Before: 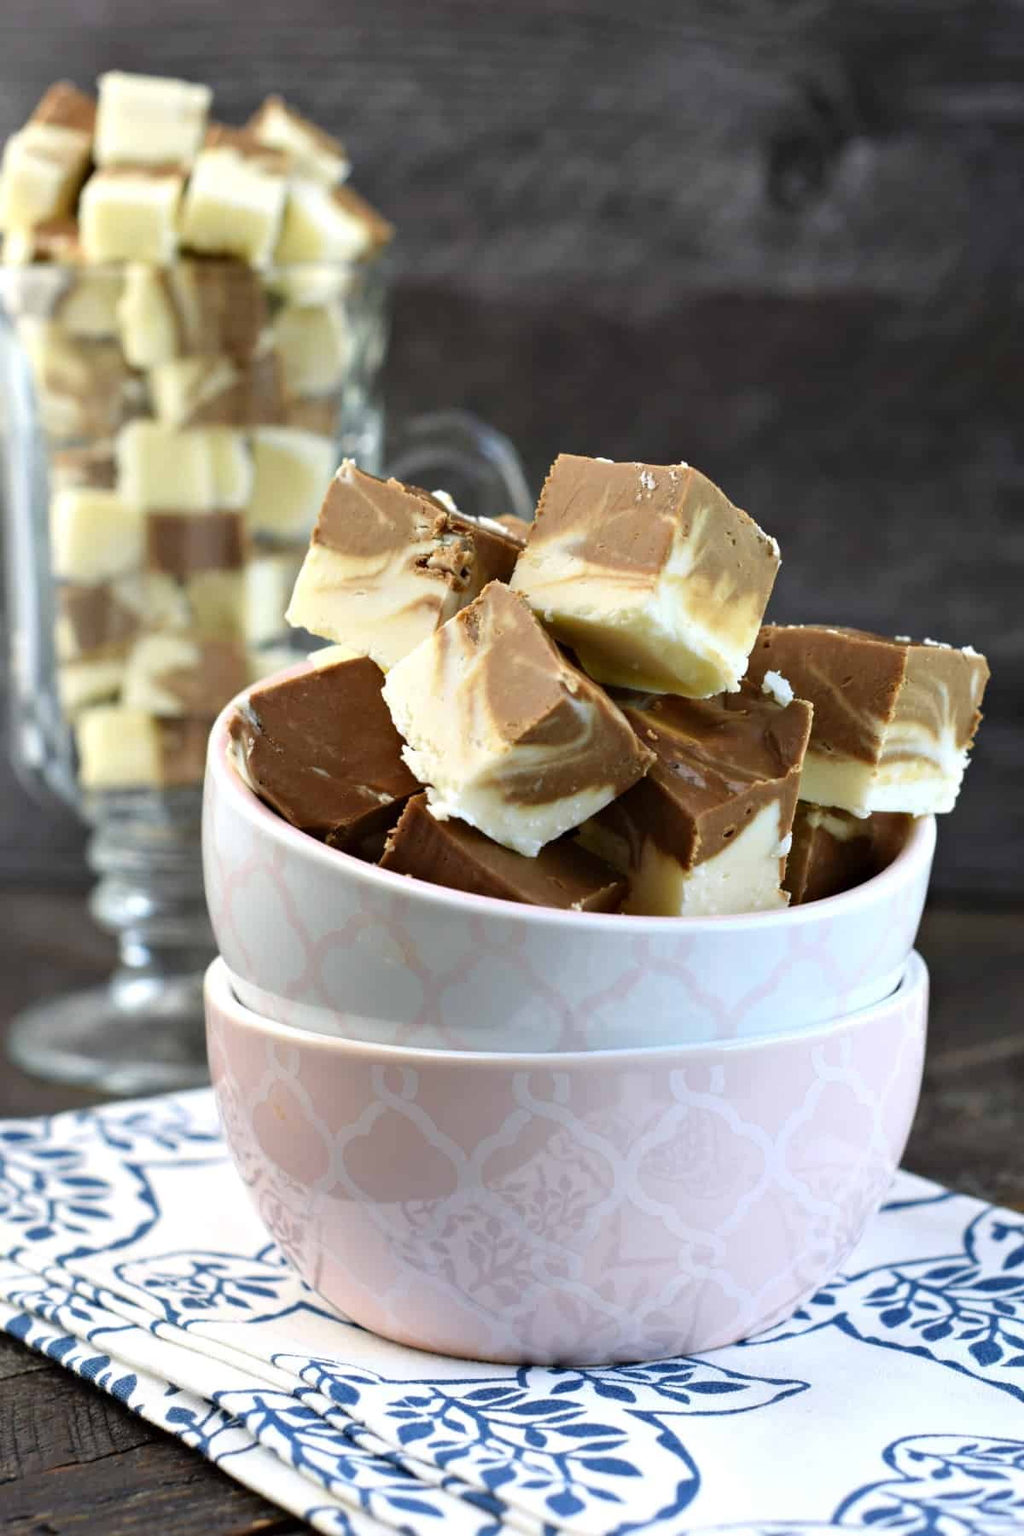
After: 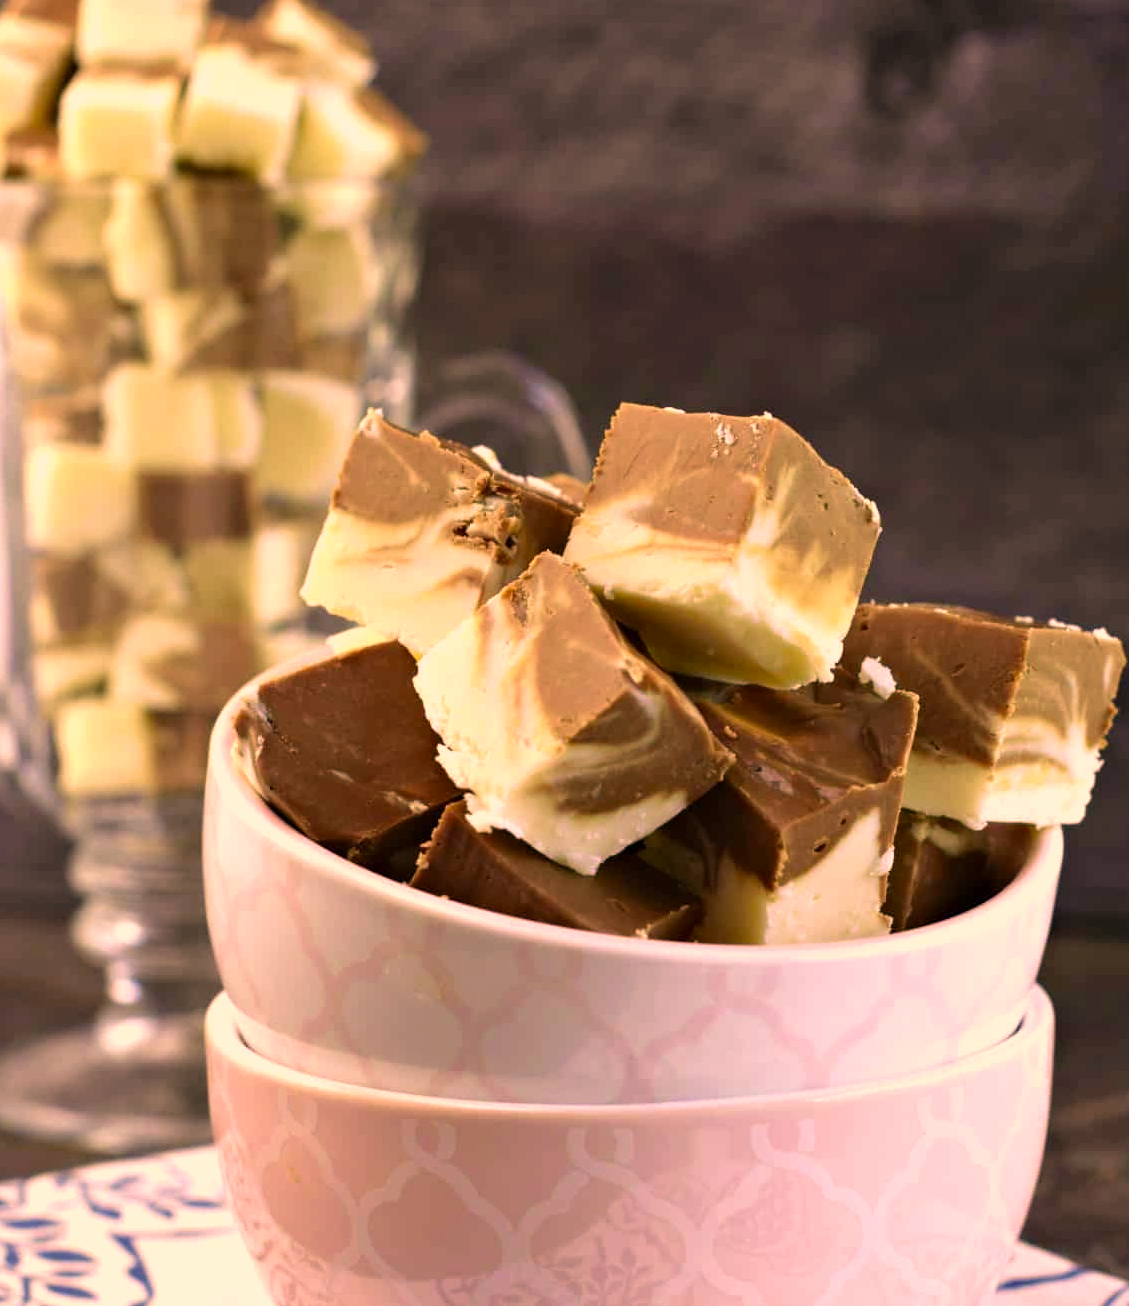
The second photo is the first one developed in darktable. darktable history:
crop: left 2.851%, top 7.219%, right 3.009%, bottom 20.174%
velvia: strength 30.08%
color correction: highlights a* 21.74, highlights b* 21.8
